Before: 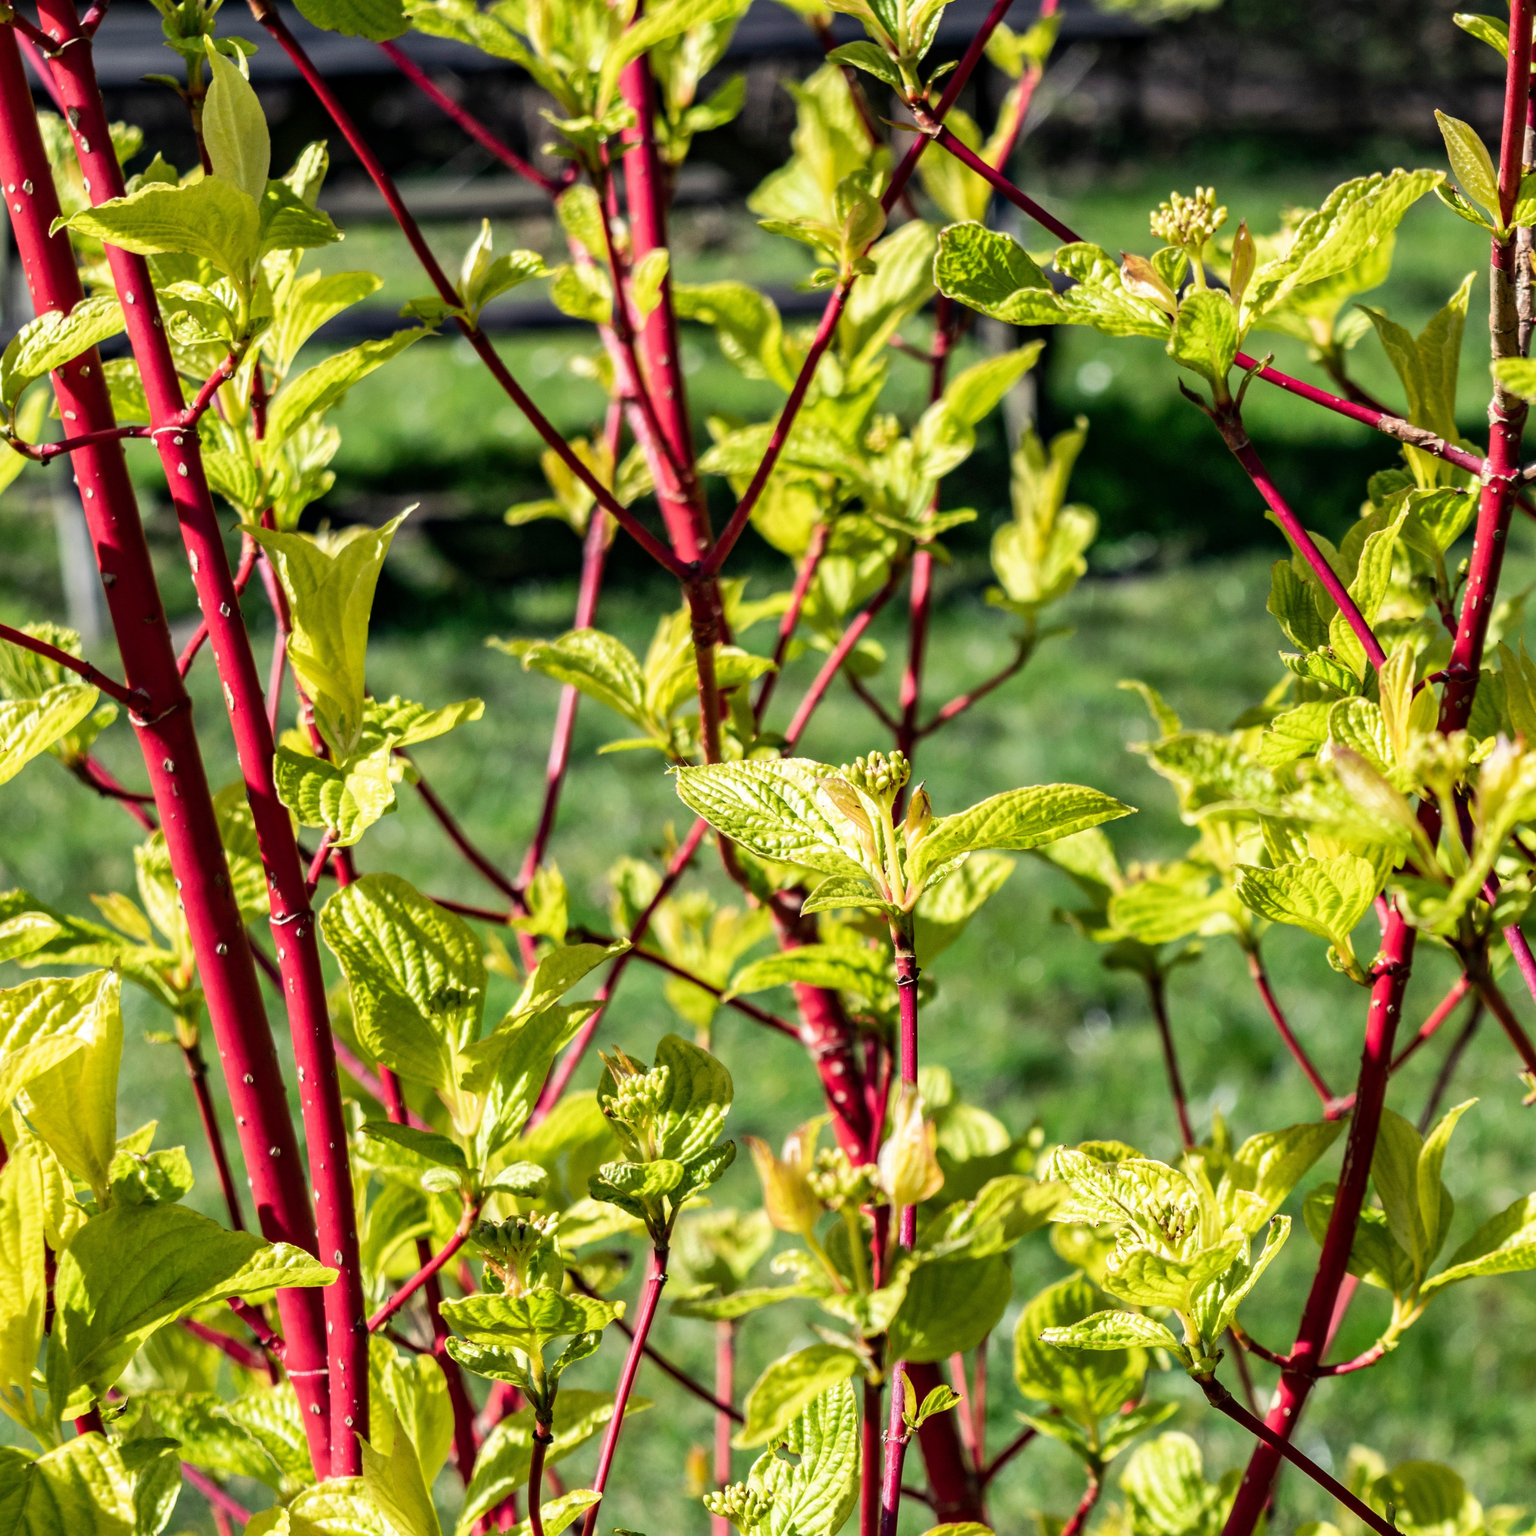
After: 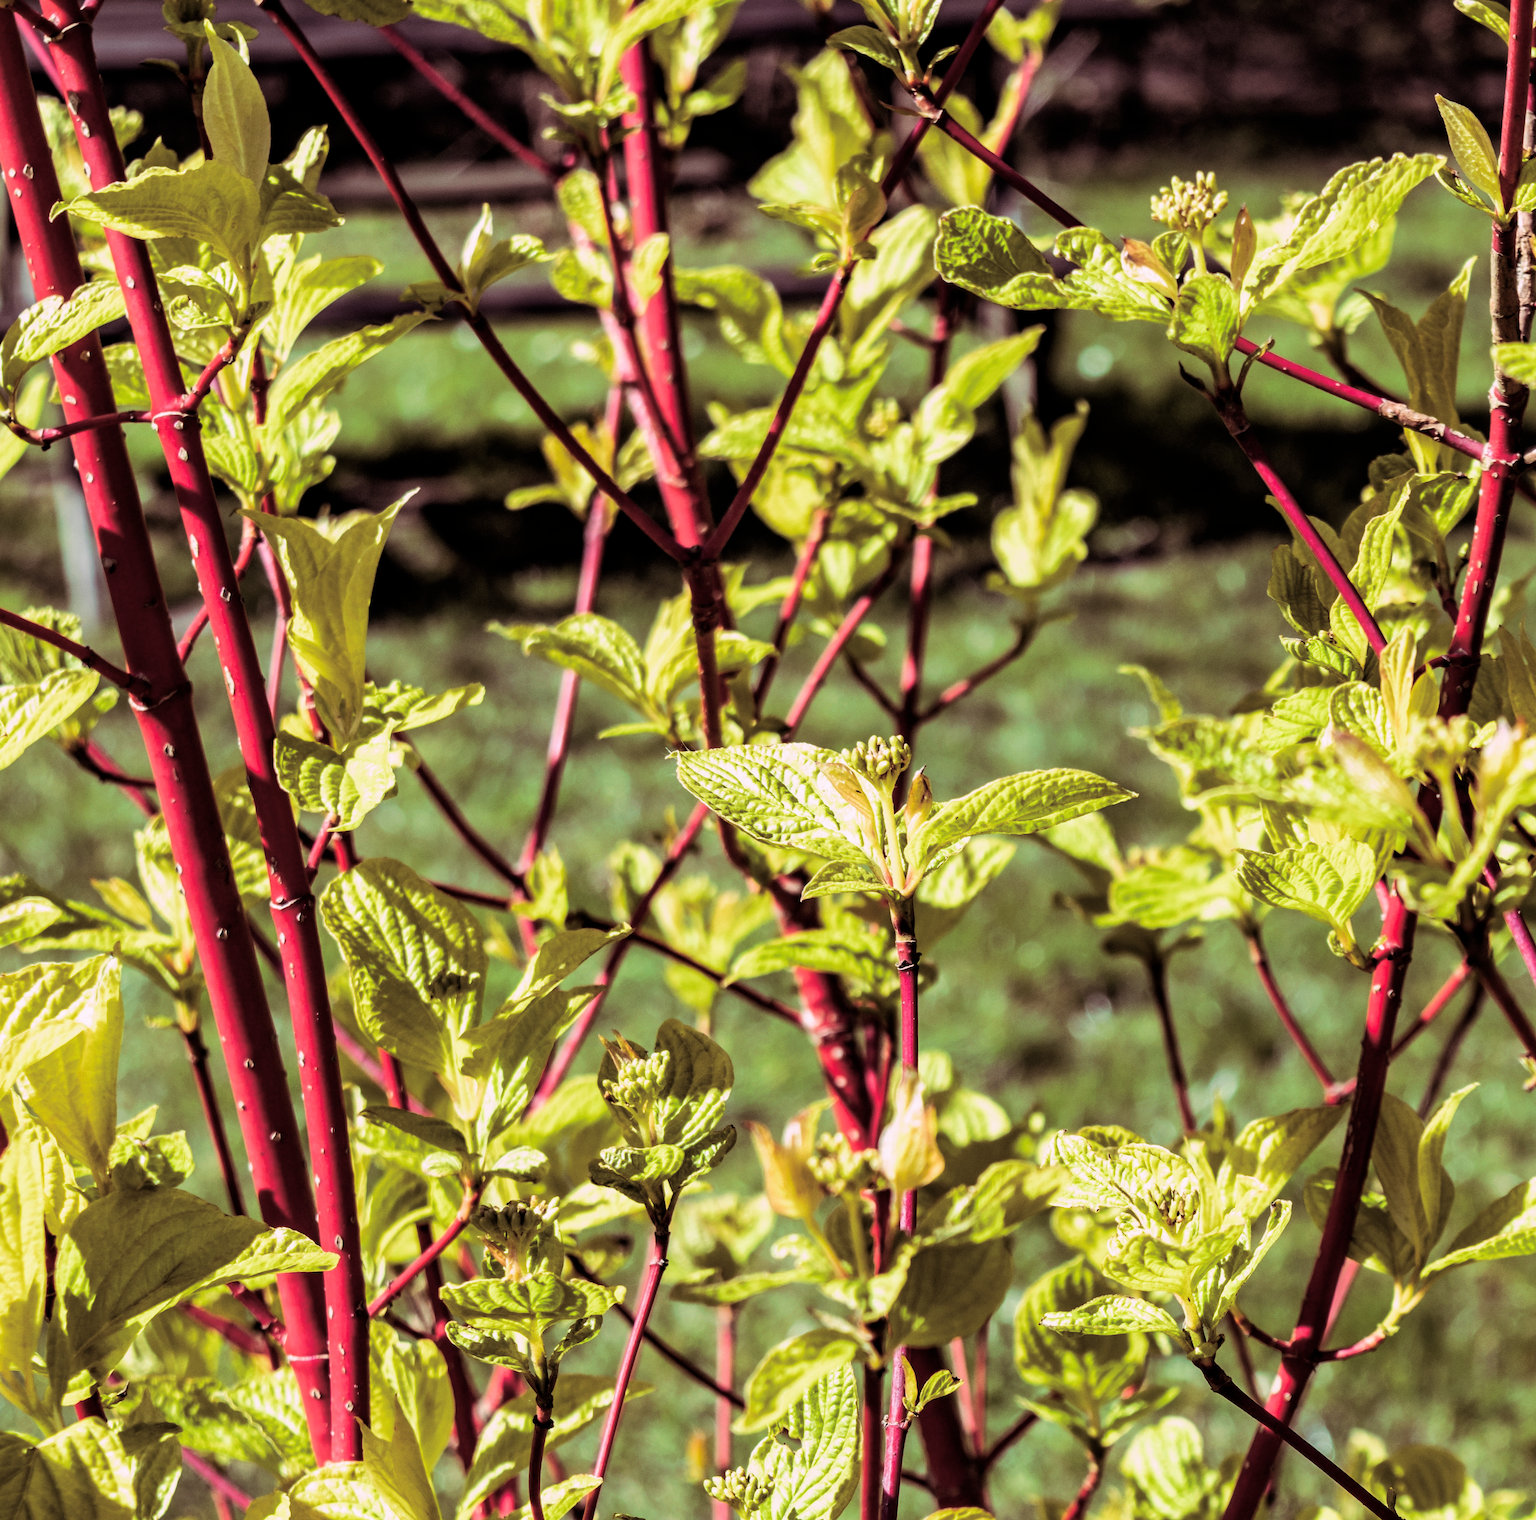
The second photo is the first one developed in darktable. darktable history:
crop: top 1.049%, right 0.001%
split-toning: highlights › hue 298.8°, highlights › saturation 0.73, compress 41.76%
filmic rgb: black relative exposure -12.8 EV, white relative exposure 2.8 EV, threshold 3 EV, target black luminance 0%, hardness 8.54, latitude 70.41%, contrast 1.133, shadows ↔ highlights balance -0.395%, color science v4 (2020), enable highlight reconstruction true
